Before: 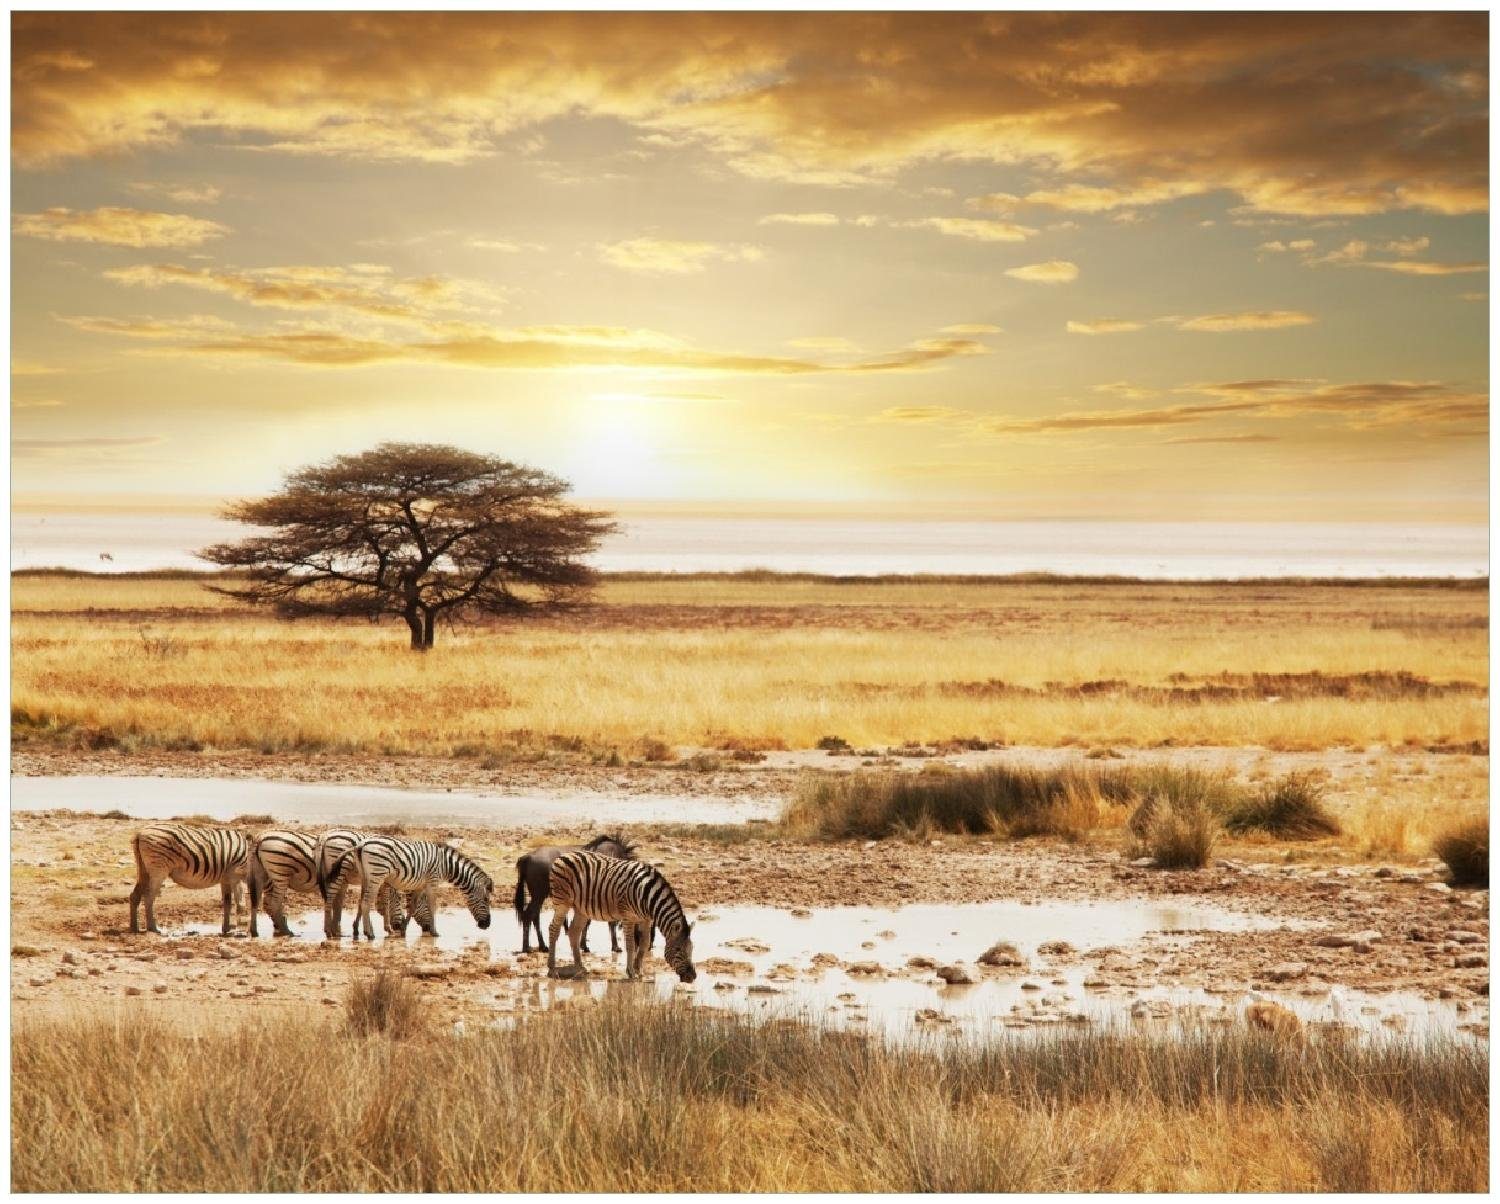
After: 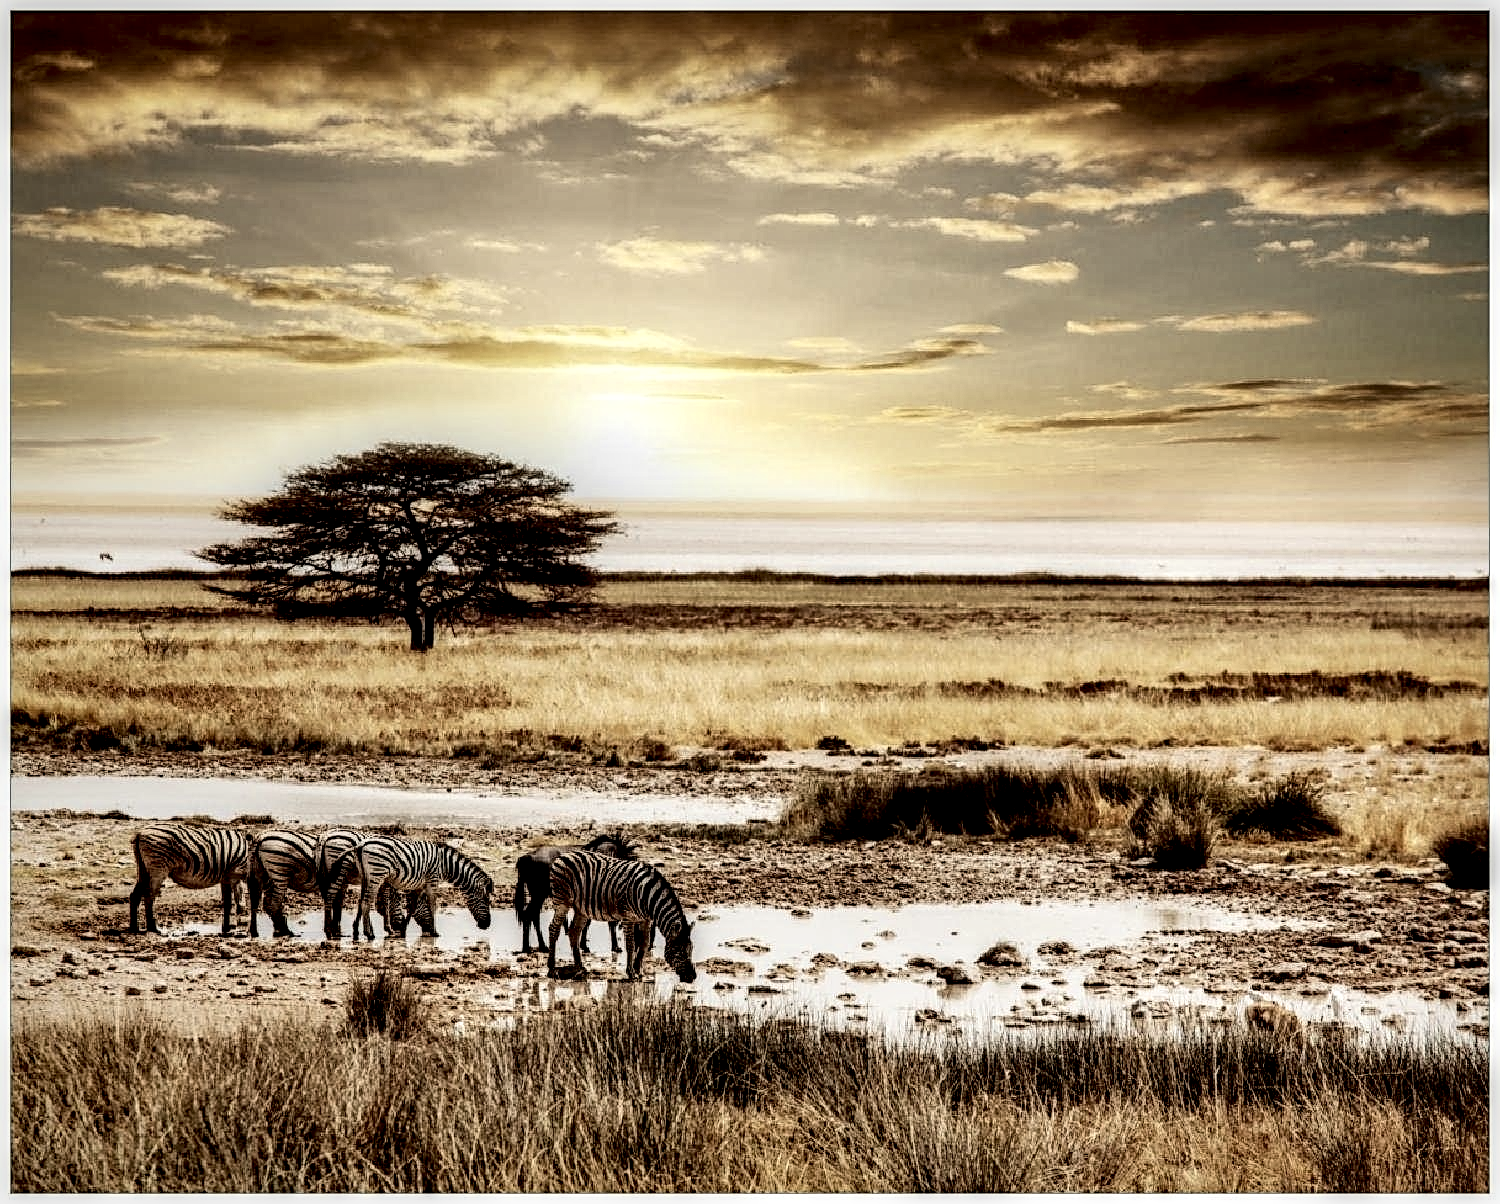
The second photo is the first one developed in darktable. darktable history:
contrast brightness saturation: contrast 0.254, saturation -0.319
local contrast: shadows 180%, detail 224%
shadows and highlights: on, module defaults
filmic rgb: middle gray luminance 18.39%, black relative exposure -11.18 EV, white relative exposure 3.72 EV, threshold 3.03 EV, target black luminance 0%, hardness 5.81, latitude 56.51%, contrast 0.964, shadows ↔ highlights balance 49.15%, color science v6 (2022), iterations of high-quality reconstruction 0, enable highlight reconstruction true
sharpen: on, module defaults
